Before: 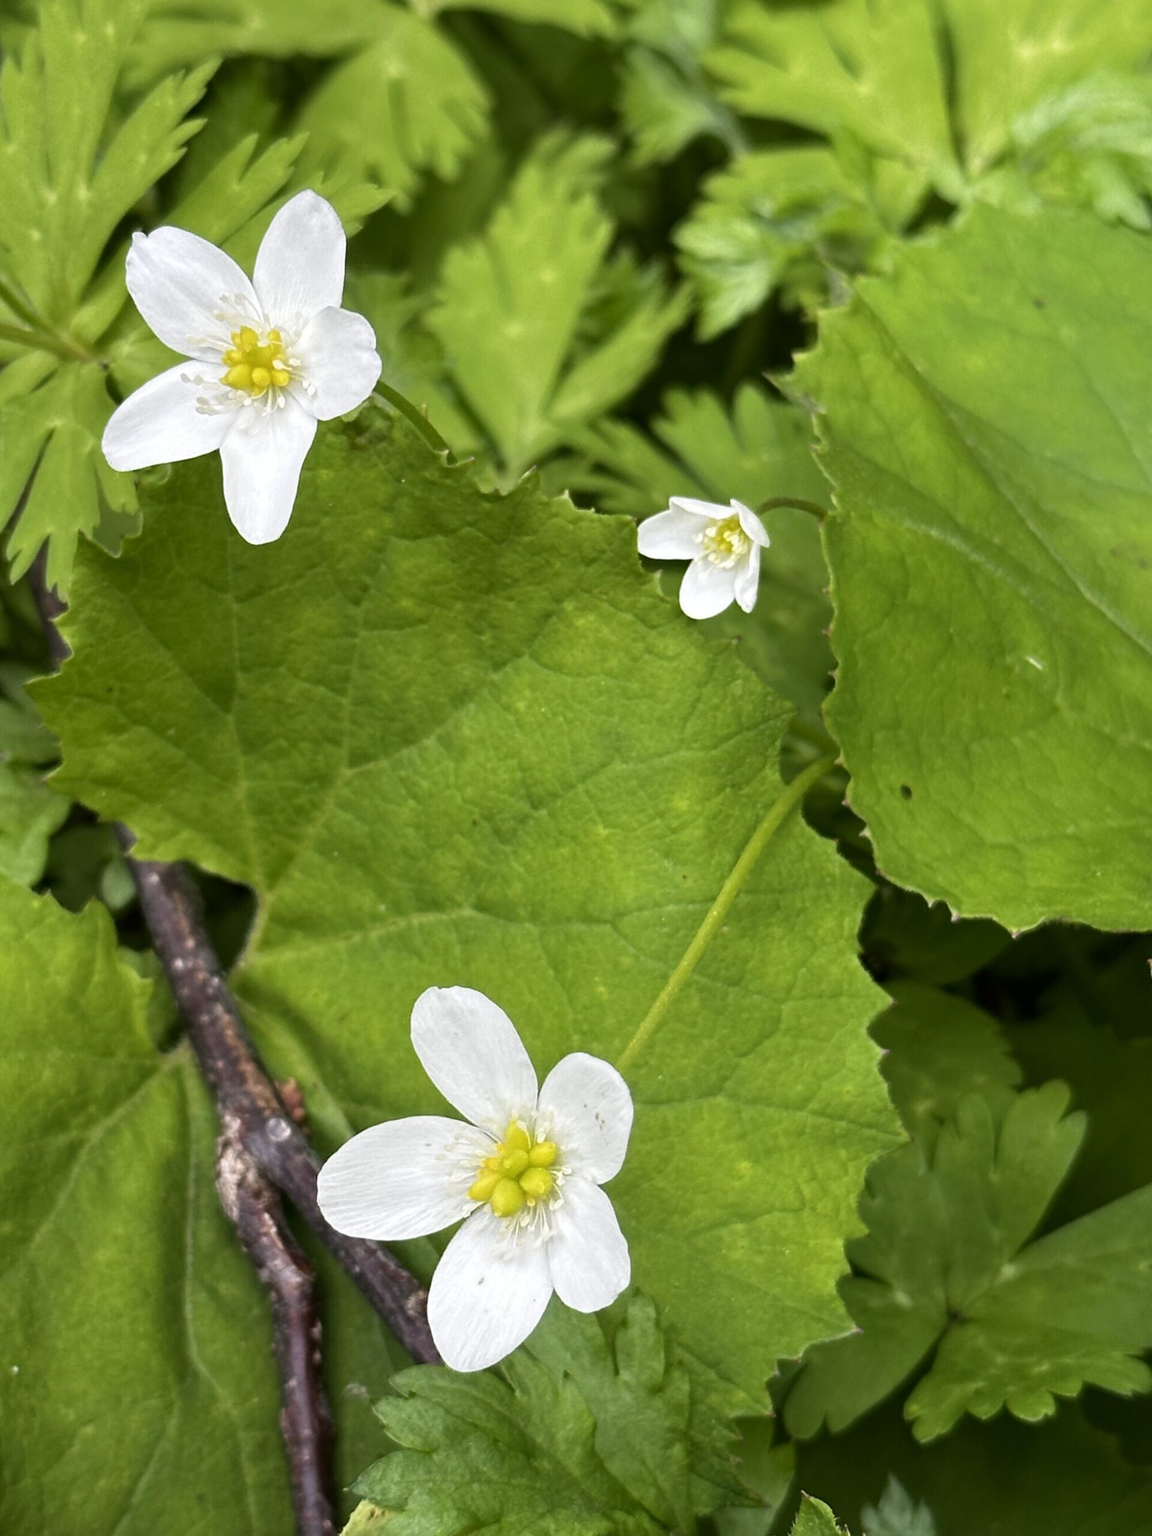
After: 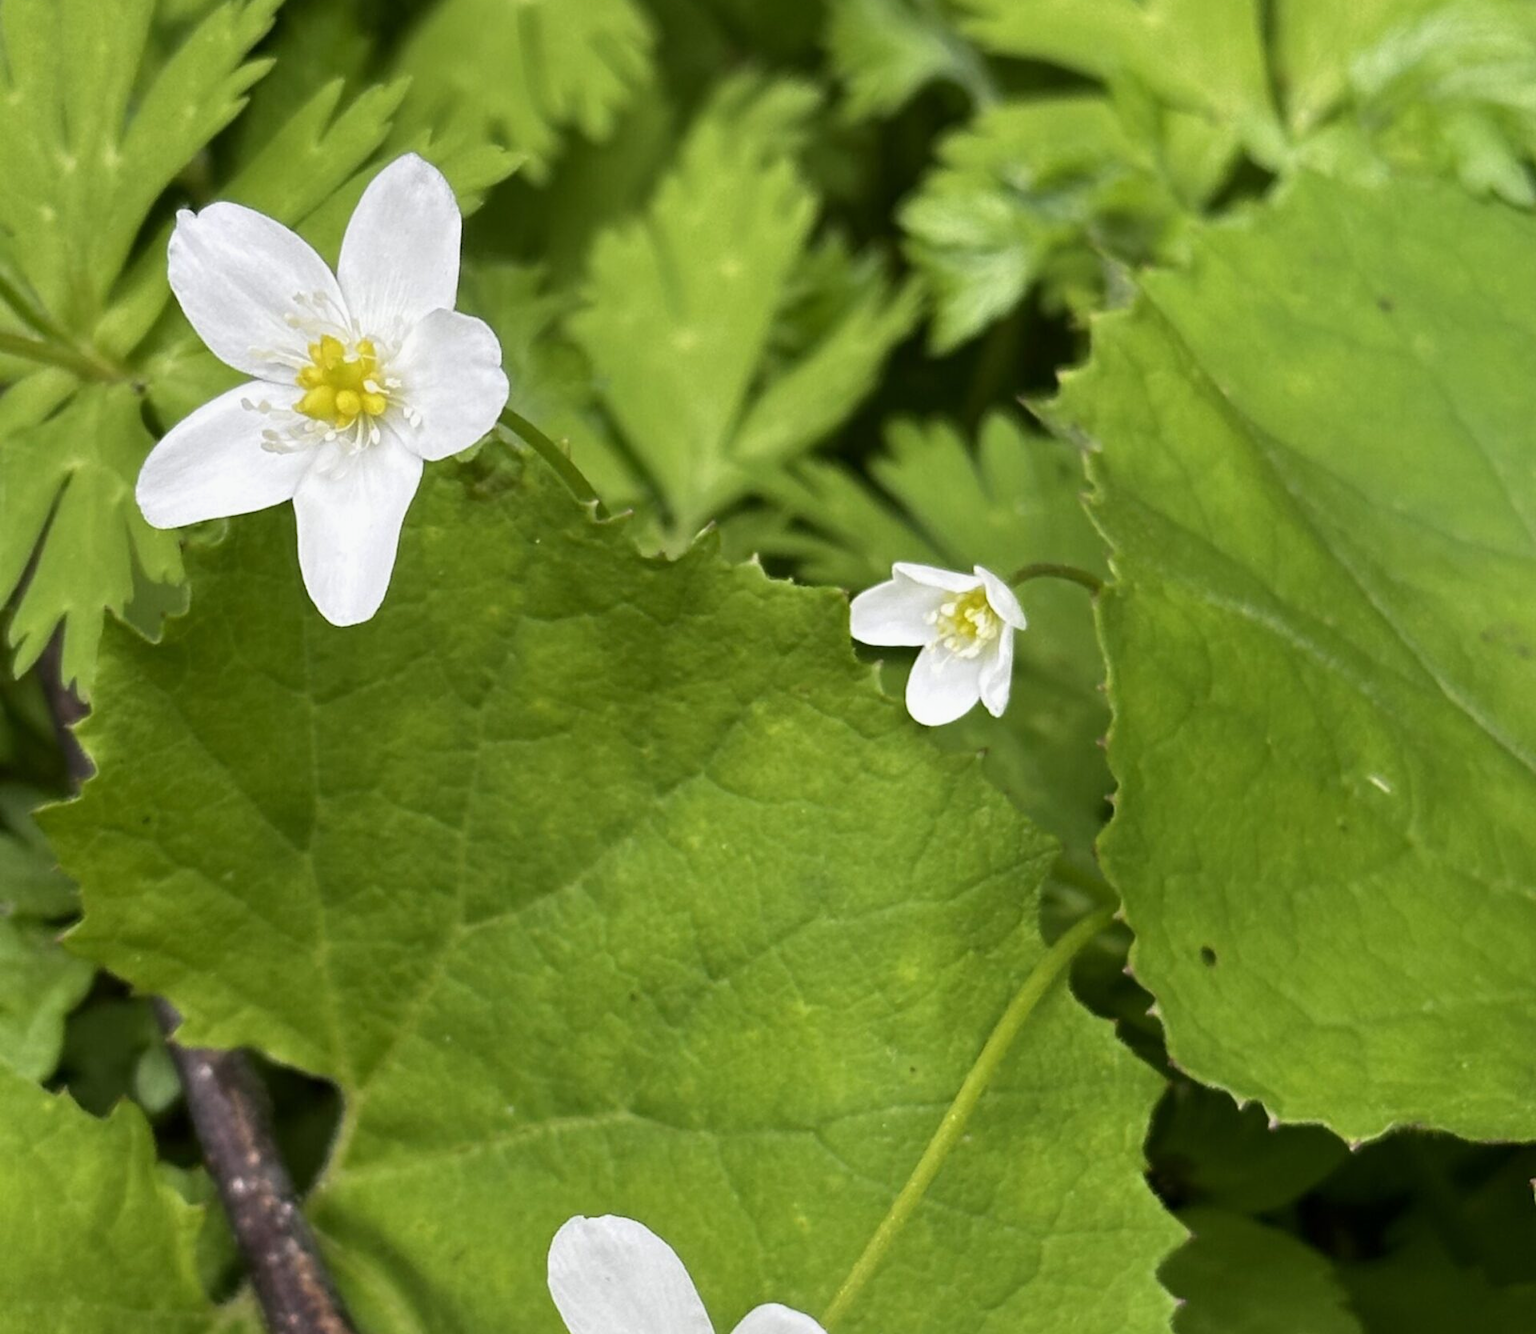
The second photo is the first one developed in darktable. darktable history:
crop and rotate: top 4.901%, bottom 29.904%
tone equalizer: -7 EV 0.17 EV, -6 EV 0.123 EV, -5 EV 0.11 EV, -4 EV 0.052 EV, -2 EV -0.024 EV, -1 EV -0.042 EV, +0 EV -0.083 EV
